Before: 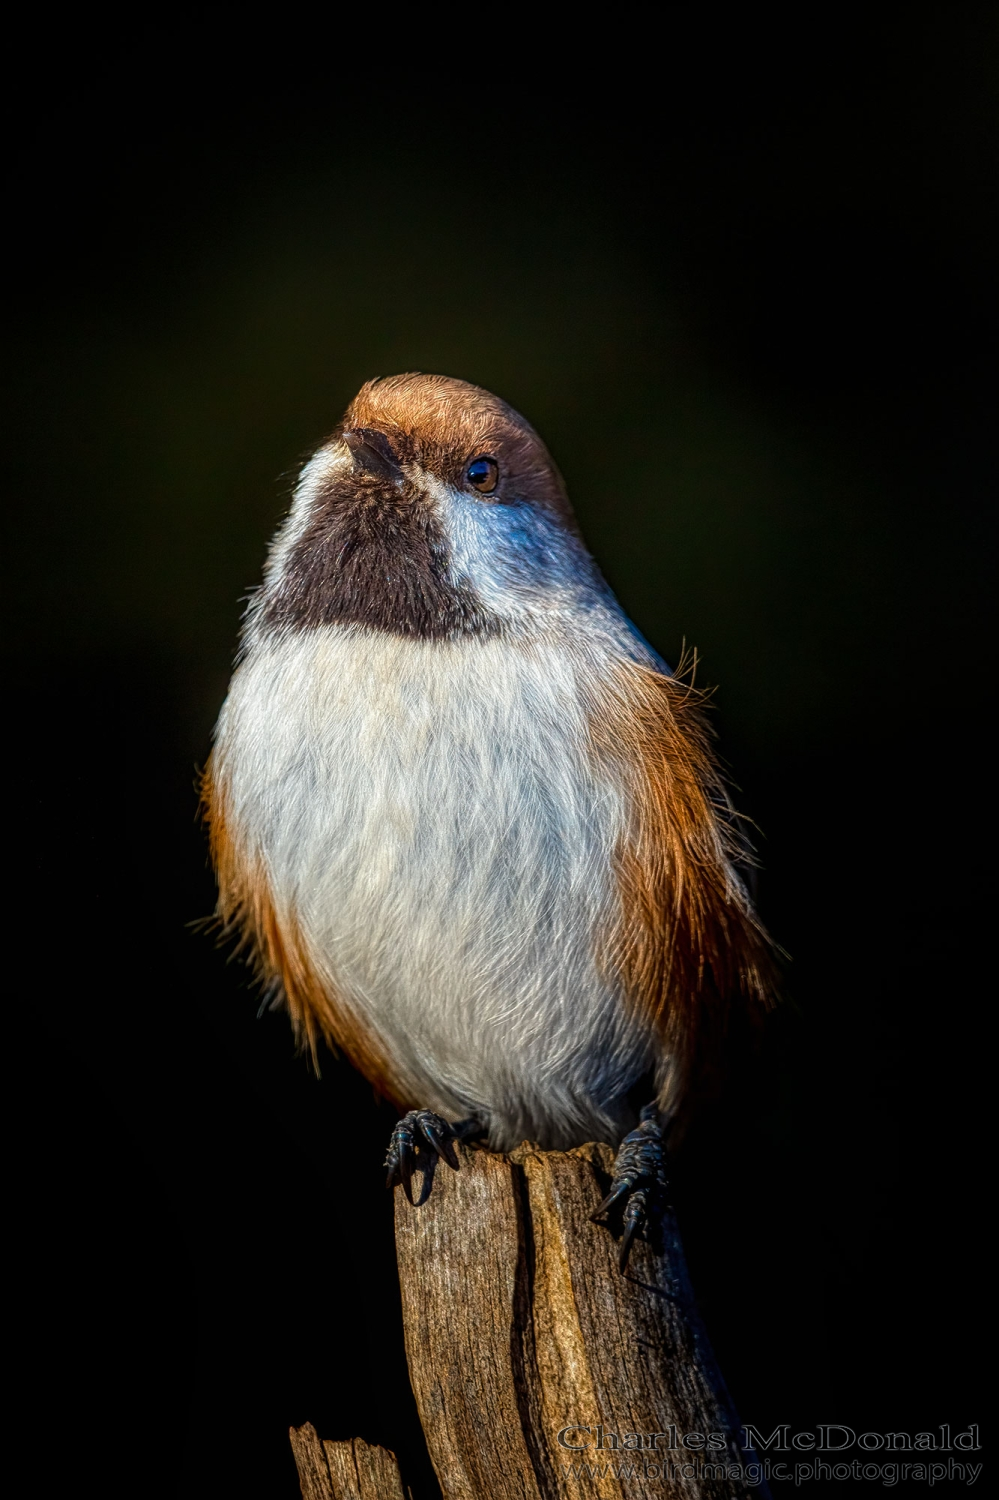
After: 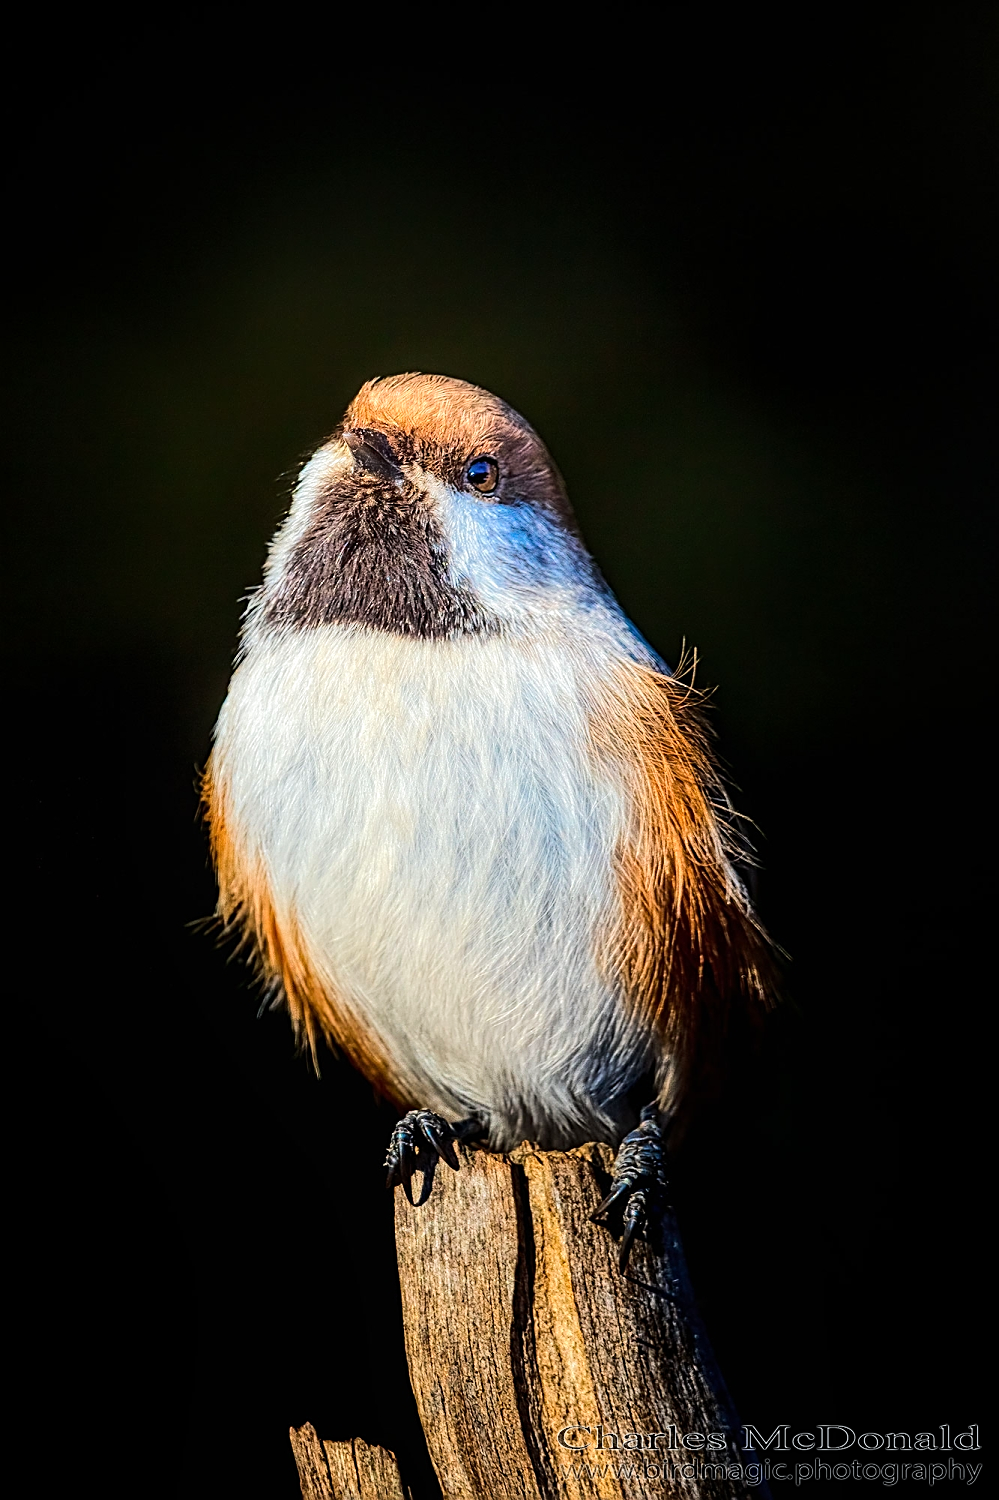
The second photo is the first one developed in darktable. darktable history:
sharpen: on, module defaults
tone equalizer: -7 EV 0.153 EV, -6 EV 0.575 EV, -5 EV 1.13 EV, -4 EV 1.31 EV, -3 EV 1.14 EV, -2 EV 0.6 EV, -1 EV 0.156 EV, edges refinement/feathering 500, mask exposure compensation -1.57 EV, preserve details no
